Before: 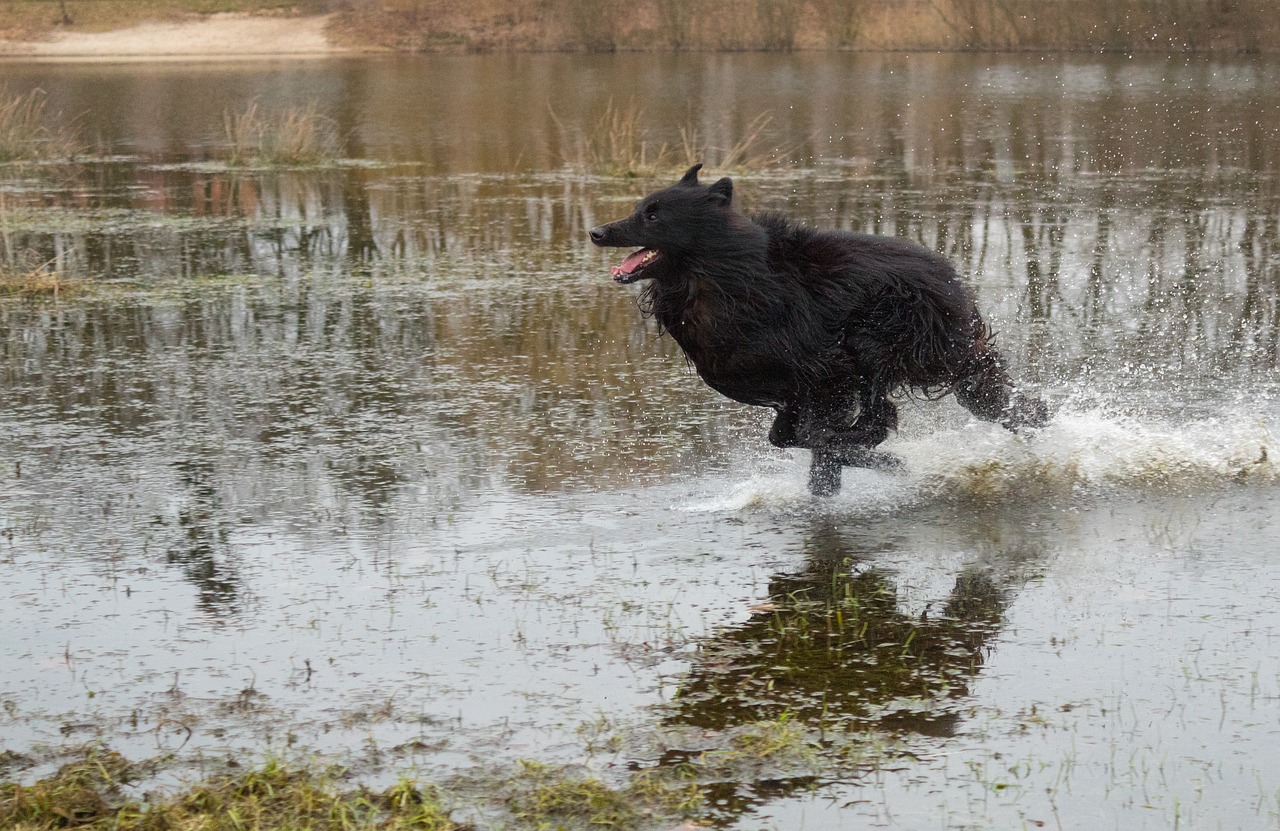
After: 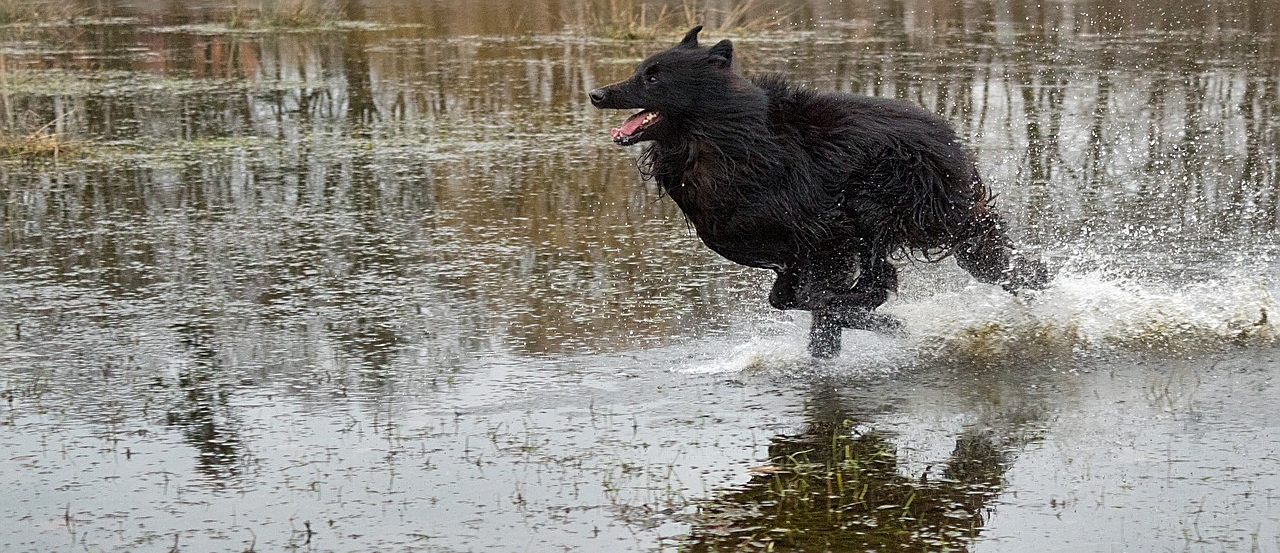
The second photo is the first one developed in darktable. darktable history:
shadows and highlights: low approximation 0.01, soften with gaussian
local contrast: highlights 104%, shadows 100%, detail 119%, midtone range 0.2
sharpen: on, module defaults
crop: top 16.629%, bottom 16.708%
